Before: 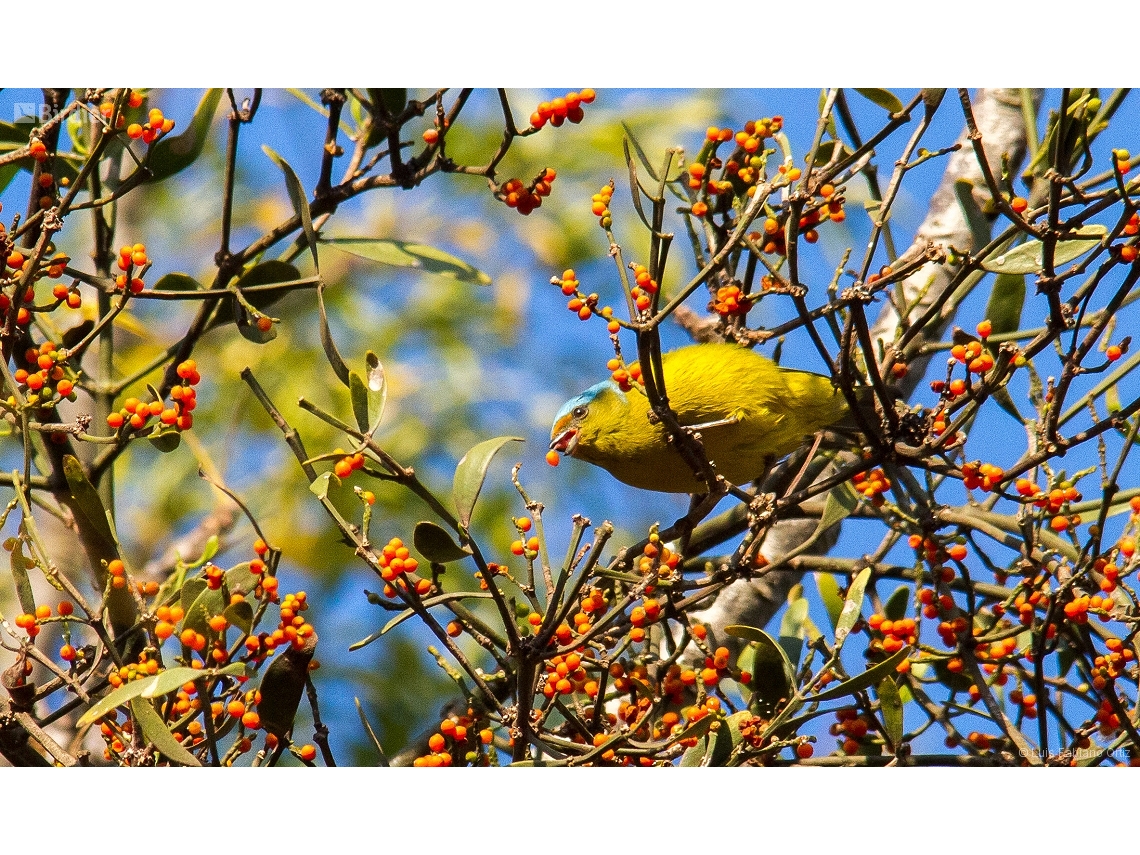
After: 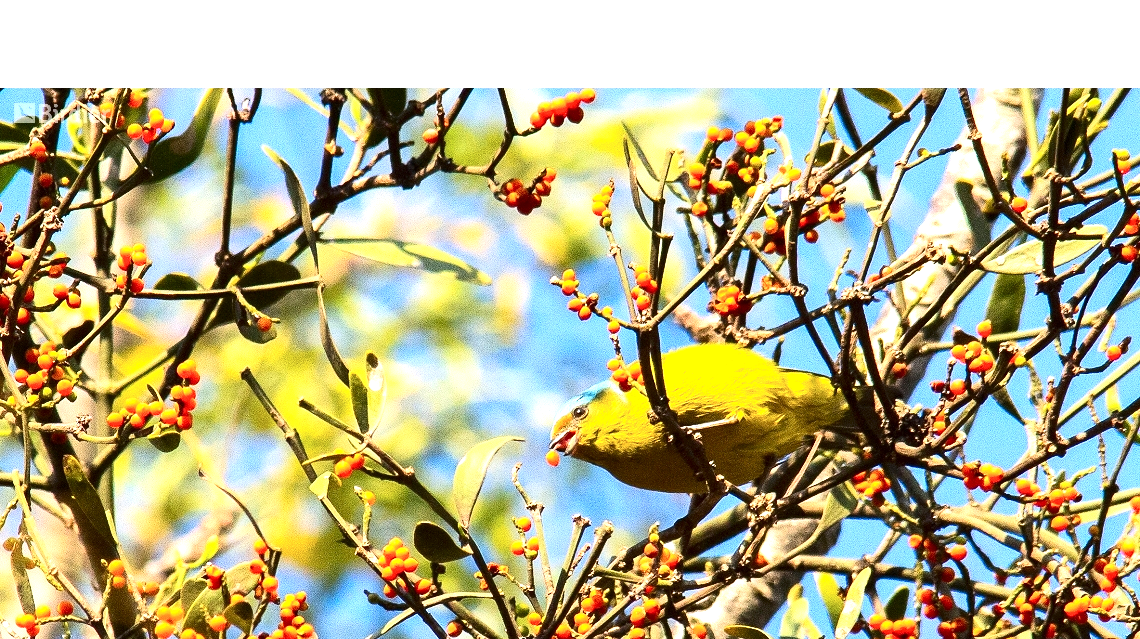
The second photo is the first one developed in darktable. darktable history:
exposure: black level correction 0, exposure 1 EV, compensate highlight preservation false
contrast brightness saturation: contrast 0.22
crop: bottom 24.967%
